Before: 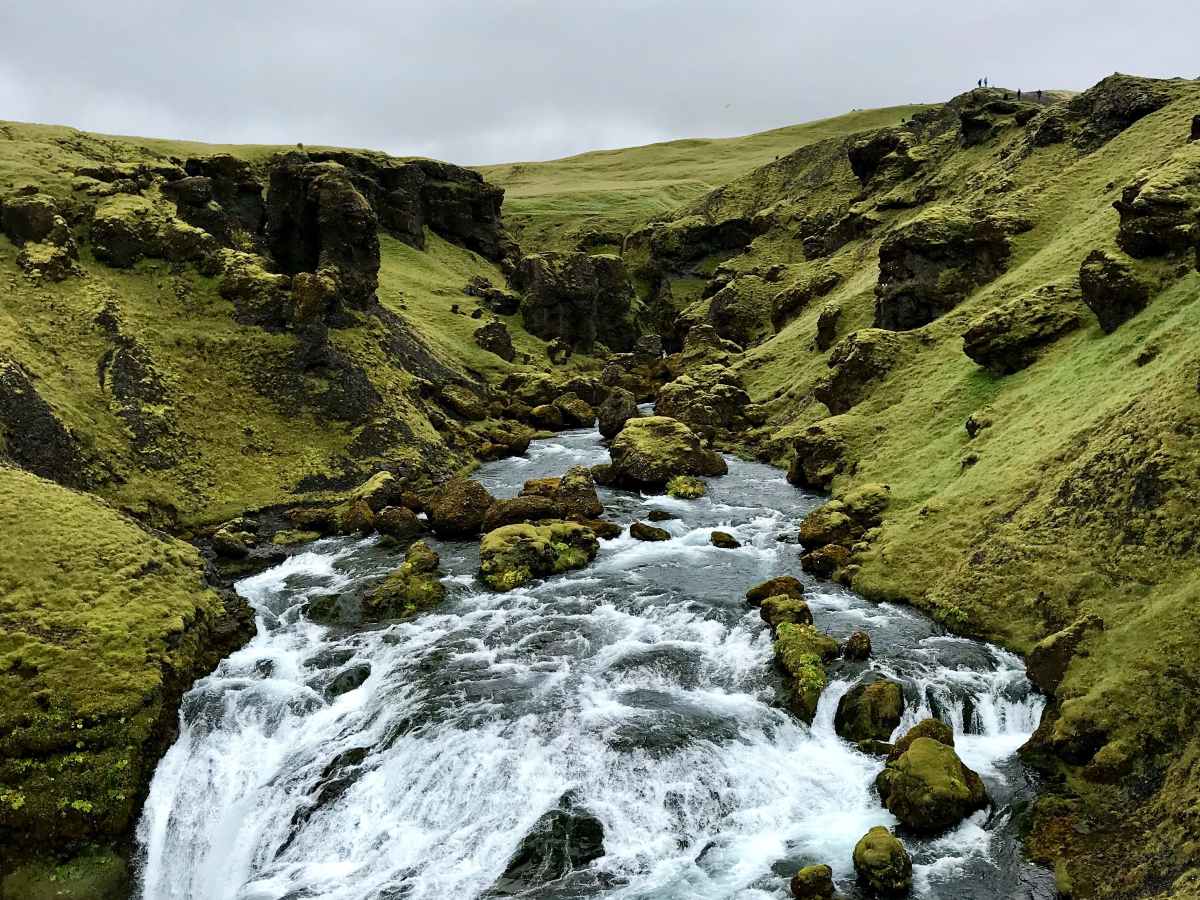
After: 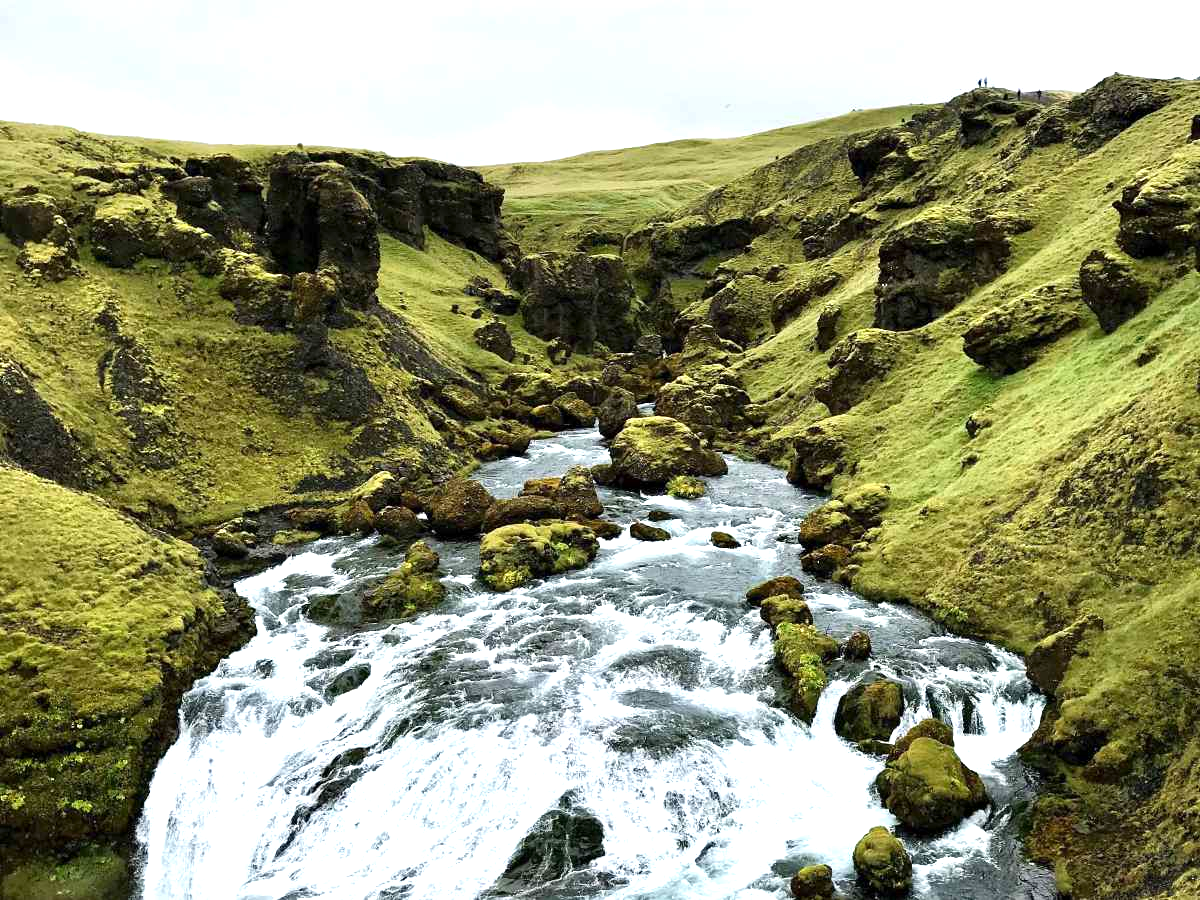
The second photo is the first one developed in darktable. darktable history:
exposure: exposure 0.82 EV, compensate highlight preservation false
shadows and highlights: radius 329.96, shadows 54.61, highlights -98.07, compress 94.39%, soften with gaussian
